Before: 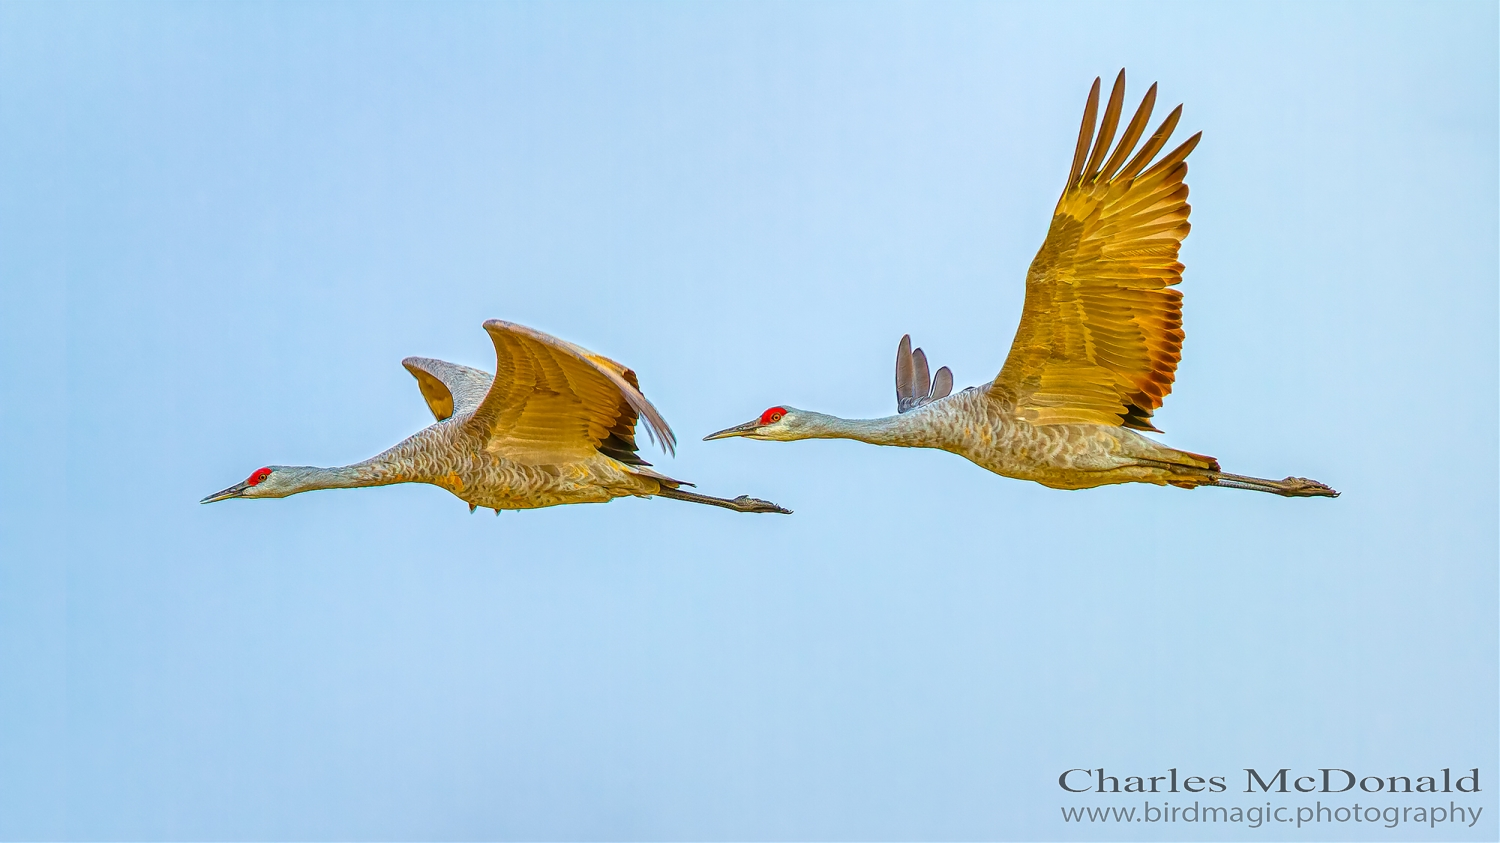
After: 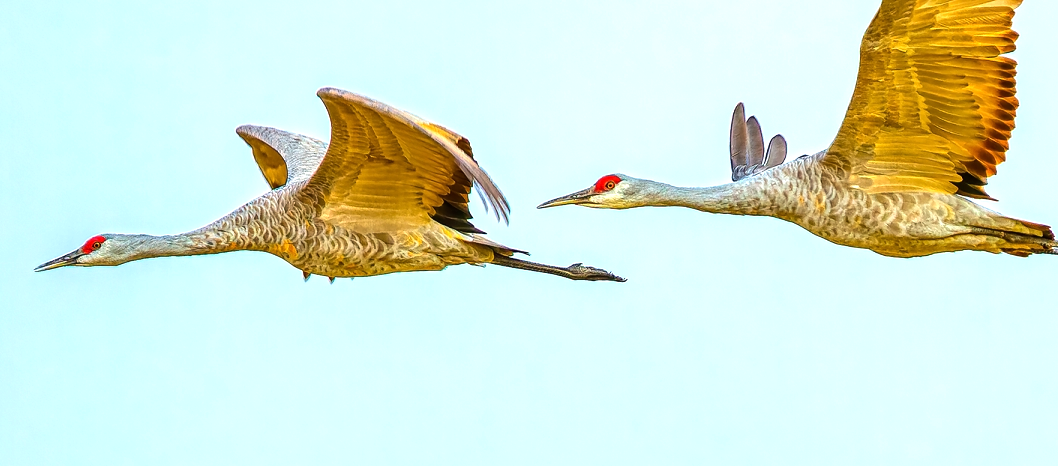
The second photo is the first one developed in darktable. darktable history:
tone equalizer: -8 EV -0.75 EV, -7 EV -0.7 EV, -6 EV -0.6 EV, -5 EV -0.4 EV, -3 EV 0.4 EV, -2 EV 0.6 EV, -1 EV 0.7 EV, +0 EV 0.75 EV, edges refinement/feathering 500, mask exposure compensation -1.57 EV, preserve details no
crop: left 11.123%, top 27.61%, right 18.3%, bottom 17.034%
